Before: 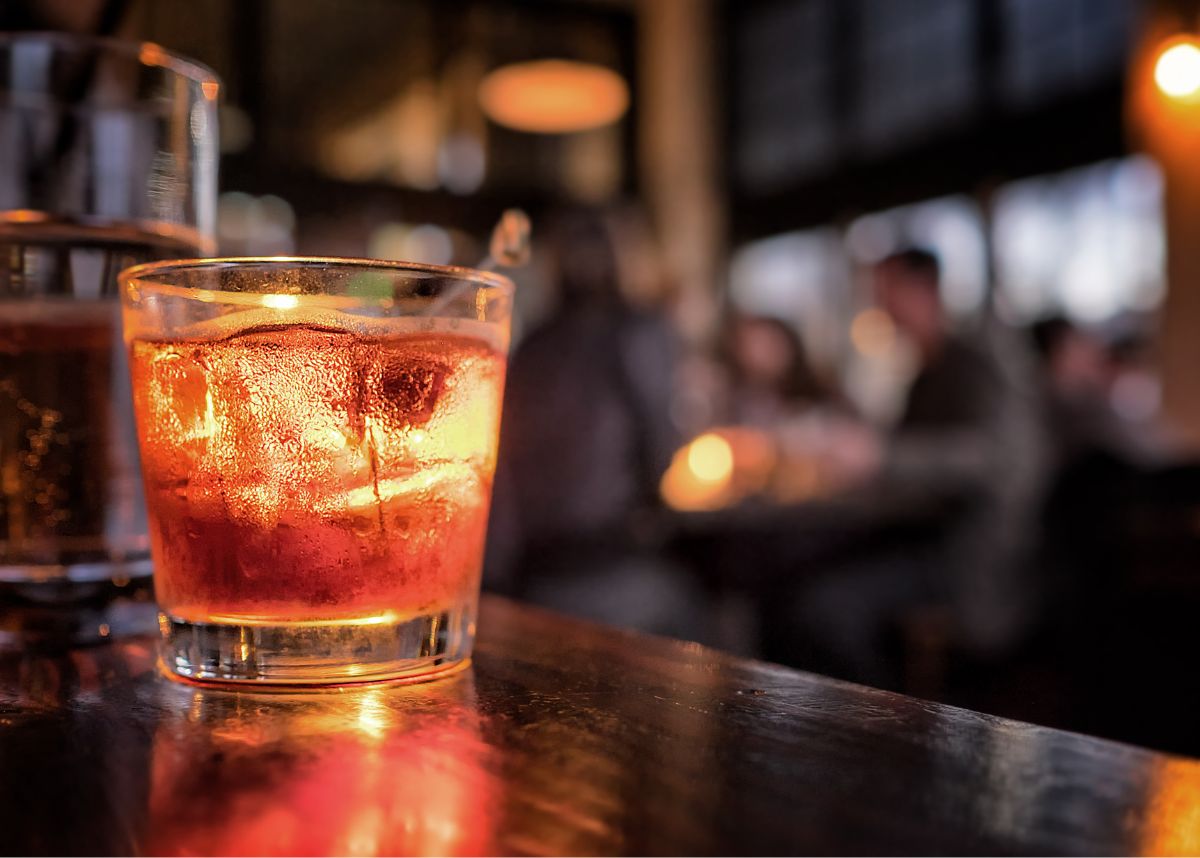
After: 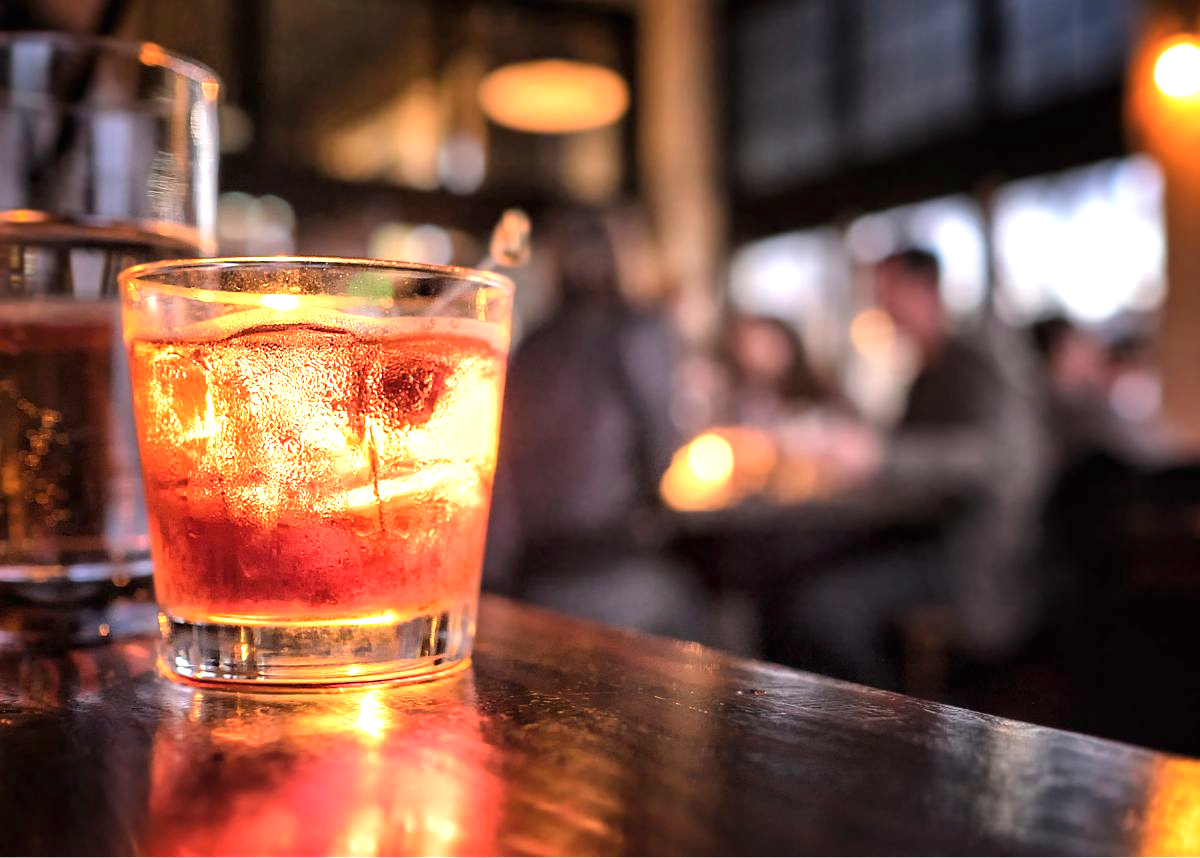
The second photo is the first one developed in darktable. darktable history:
exposure: black level correction 0, exposure 1.183 EV, compensate exposure bias true, compensate highlight preservation false
